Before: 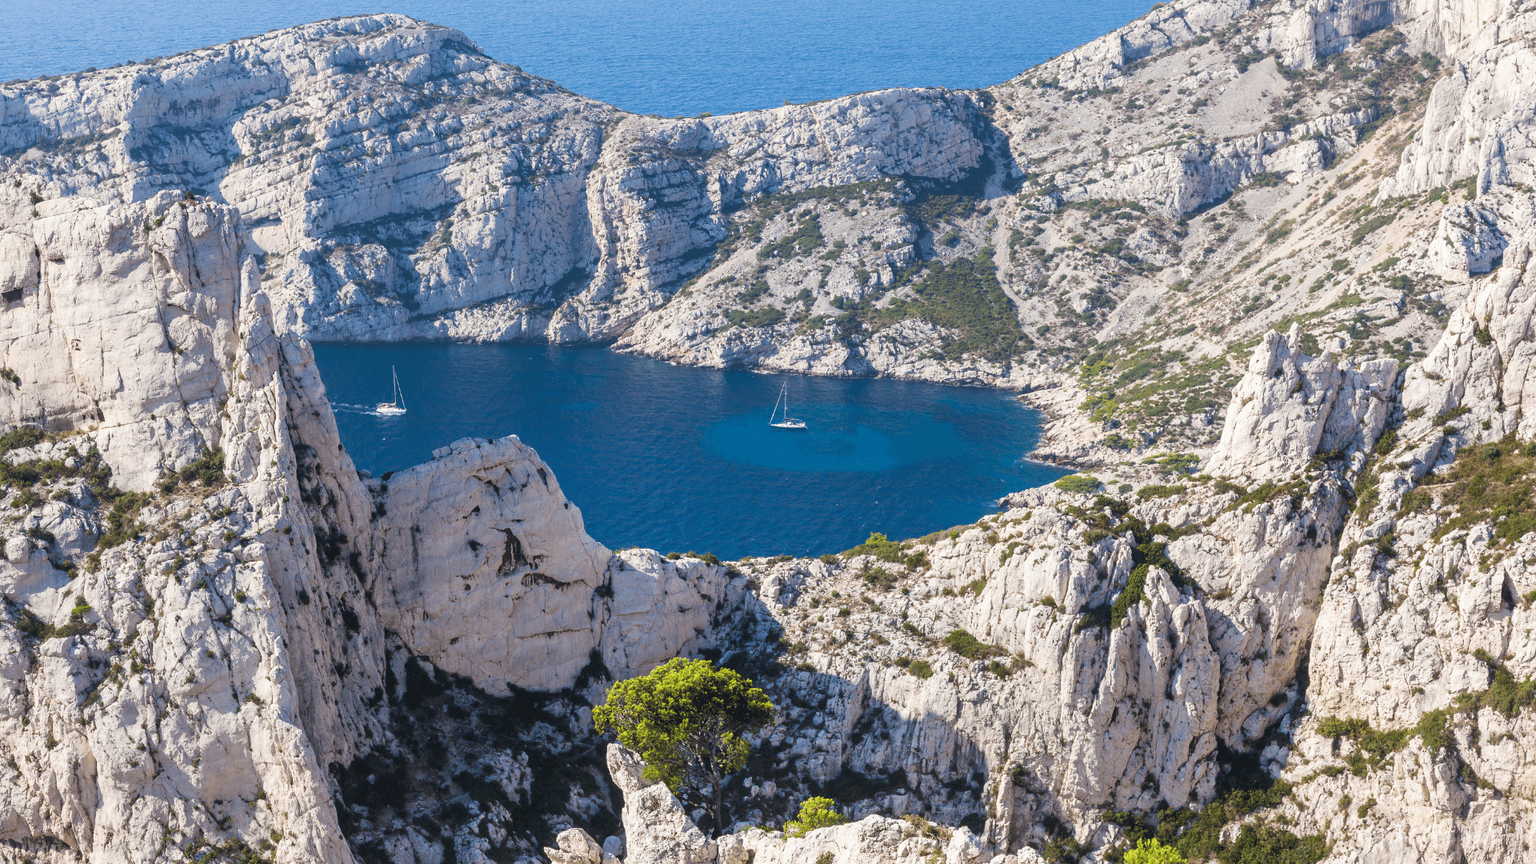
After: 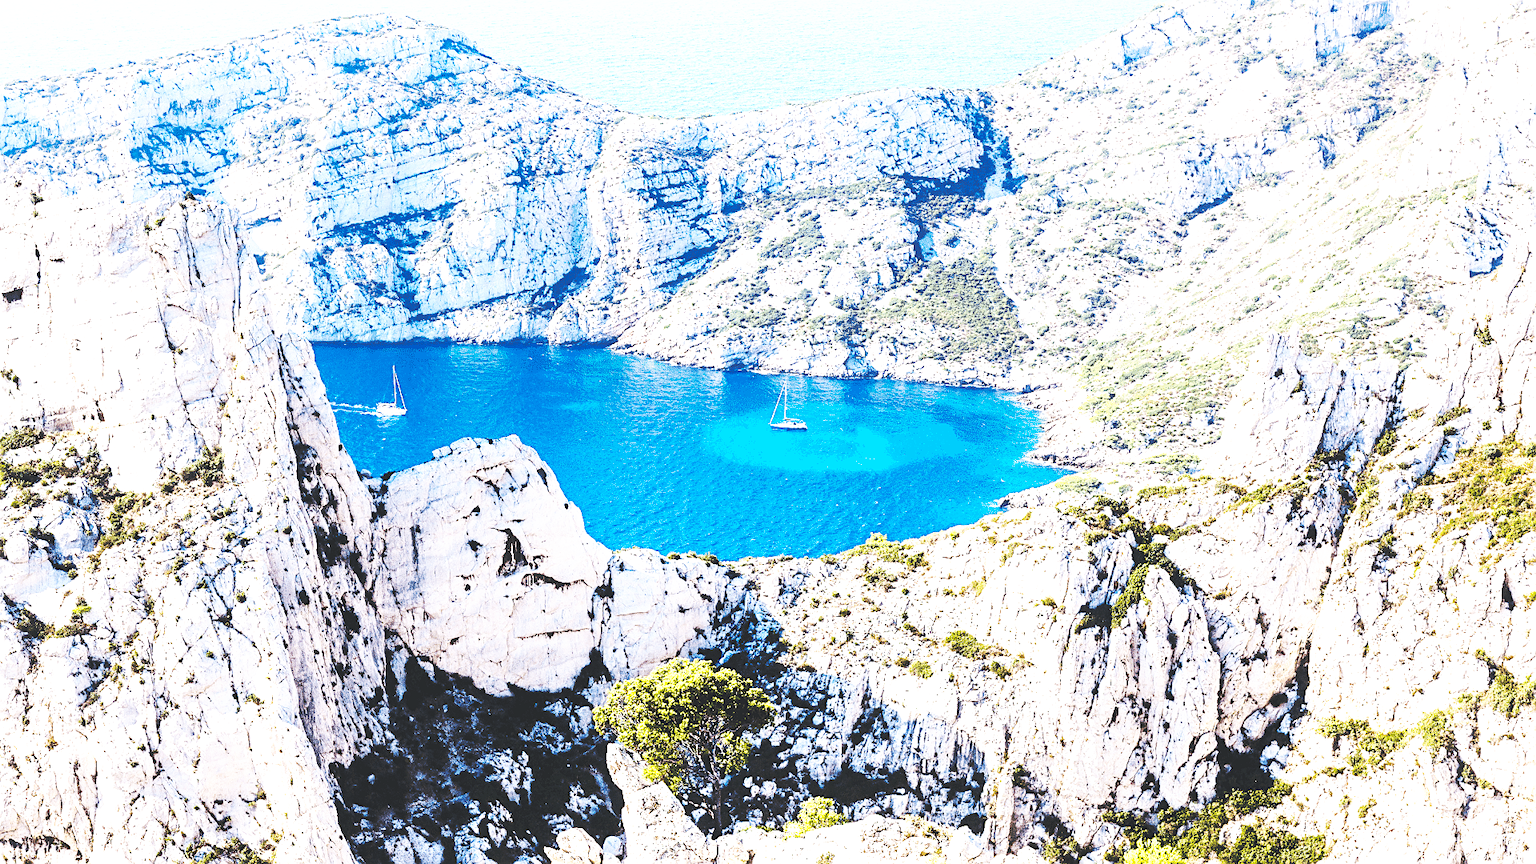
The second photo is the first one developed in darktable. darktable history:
base curve: curves: ch0 [(0, 0.015) (0.085, 0.116) (0.134, 0.298) (0.19, 0.545) (0.296, 0.764) (0.599, 0.982) (1, 1)], preserve colors none
tone equalizer: -8 EV -0.75 EV, -7 EV -0.7 EV, -6 EV -0.6 EV, -5 EV -0.4 EV, -3 EV 0.4 EV, -2 EV 0.6 EV, -1 EV 0.7 EV, +0 EV 0.75 EV, edges refinement/feathering 500, mask exposure compensation -1.57 EV, preserve details no
exposure: exposure 0.6 EV, compensate highlight preservation false
sharpen: on, module defaults
